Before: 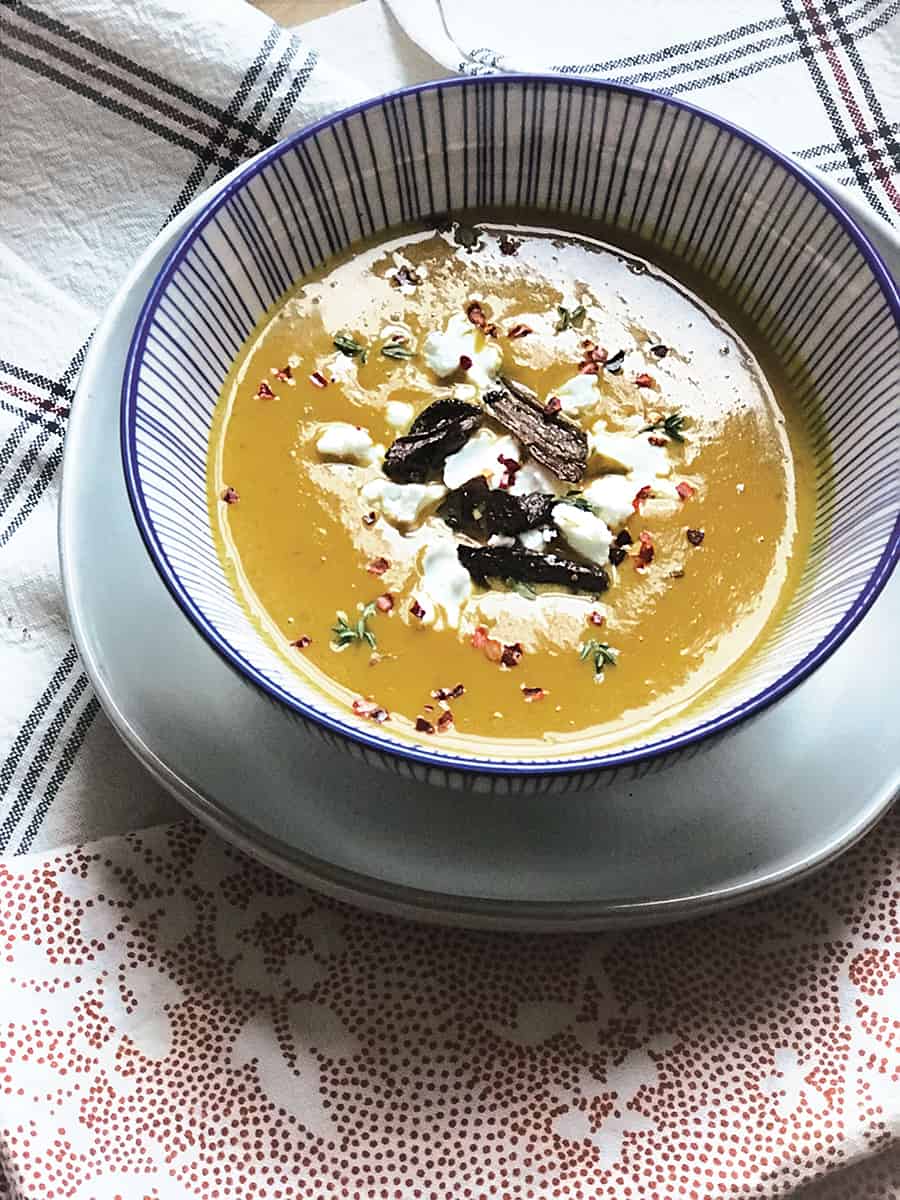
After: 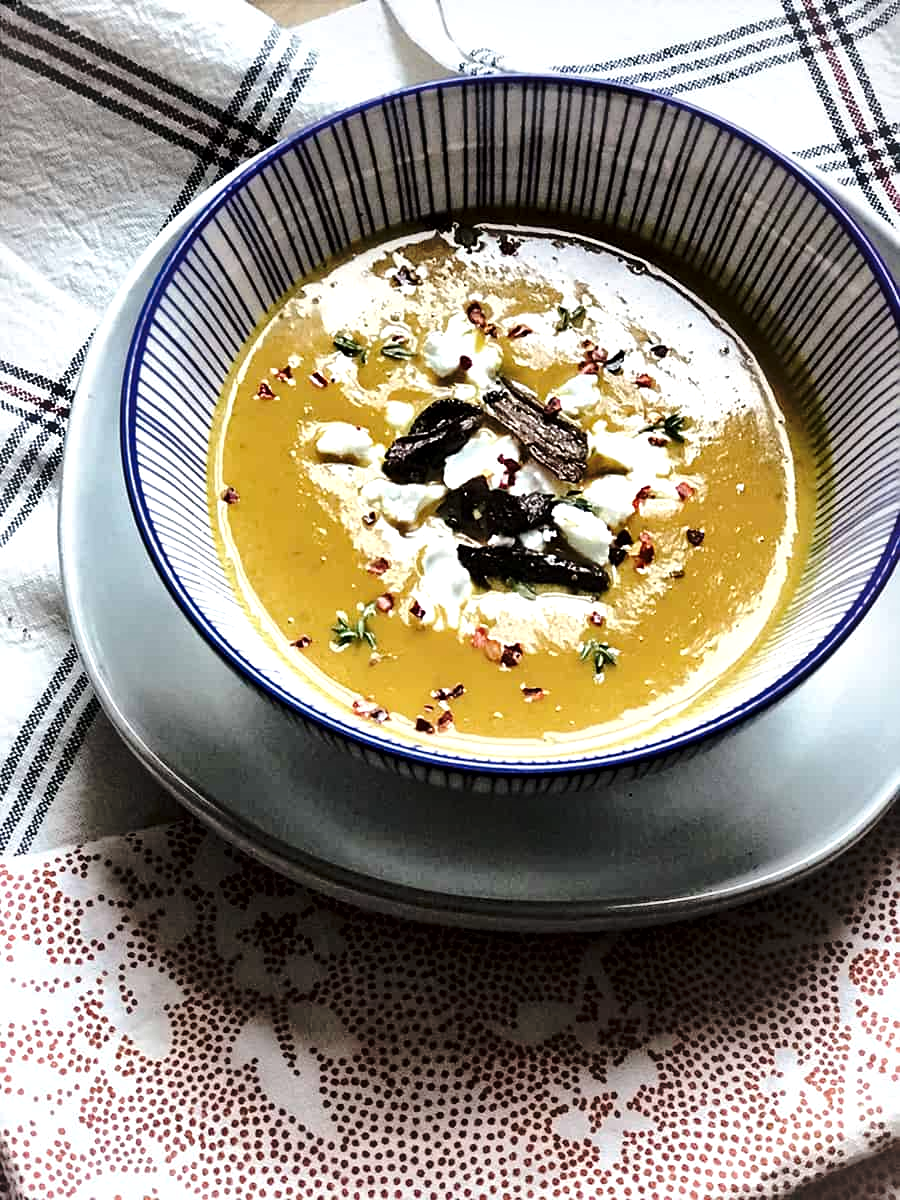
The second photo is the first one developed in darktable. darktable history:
base curve: curves: ch0 [(0, 0) (0.073, 0.04) (0.157, 0.139) (0.492, 0.492) (0.758, 0.758) (1, 1)], preserve colors none
local contrast: mode bilateral grid, contrast 70, coarseness 75, detail 180%, midtone range 0.2
color zones: curves: ch0 [(0, 0.558) (0.143, 0.559) (0.286, 0.529) (0.429, 0.505) (0.571, 0.5) (0.714, 0.5) (0.857, 0.5) (1, 0.558)]; ch1 [(0, 0.469) (0.01, 0.469) (0.12, 0.446) (0.248, 0.469) (0.5, 0.5) (0.748, 0.5) (0.99, 0.469) (1, 0.469)]
